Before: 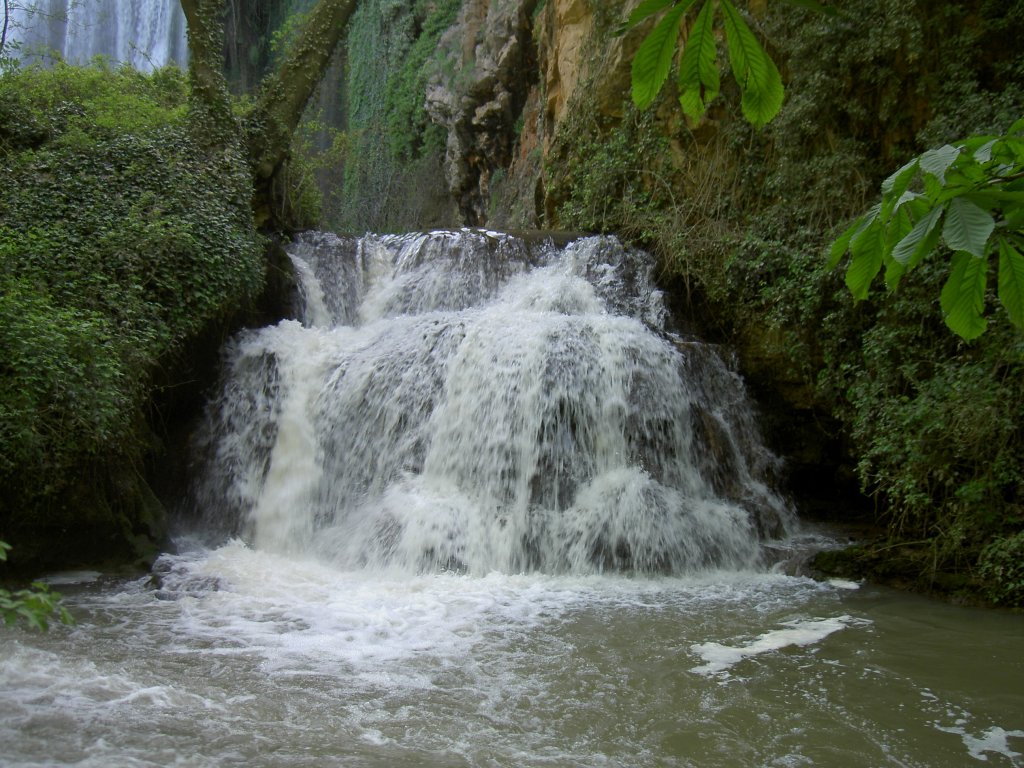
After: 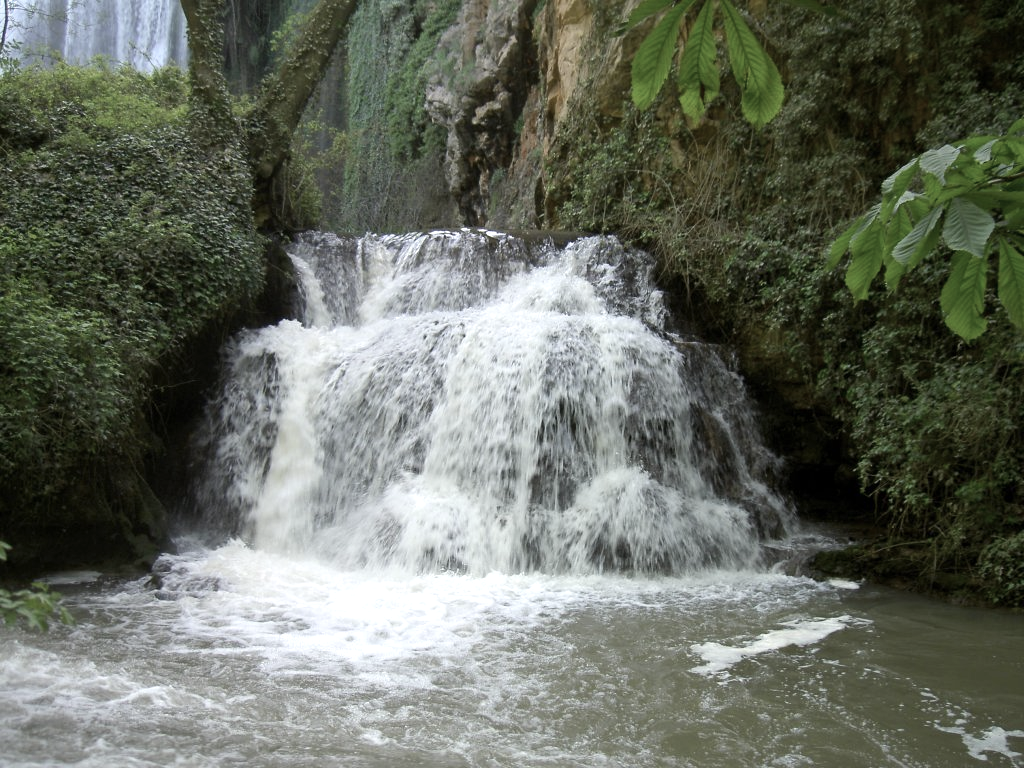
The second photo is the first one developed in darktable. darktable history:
contrast brightness saturation: contrast 0.1, saturation -0.373
exposure: exposure 0.562 EV, compensate highlight preservation false
